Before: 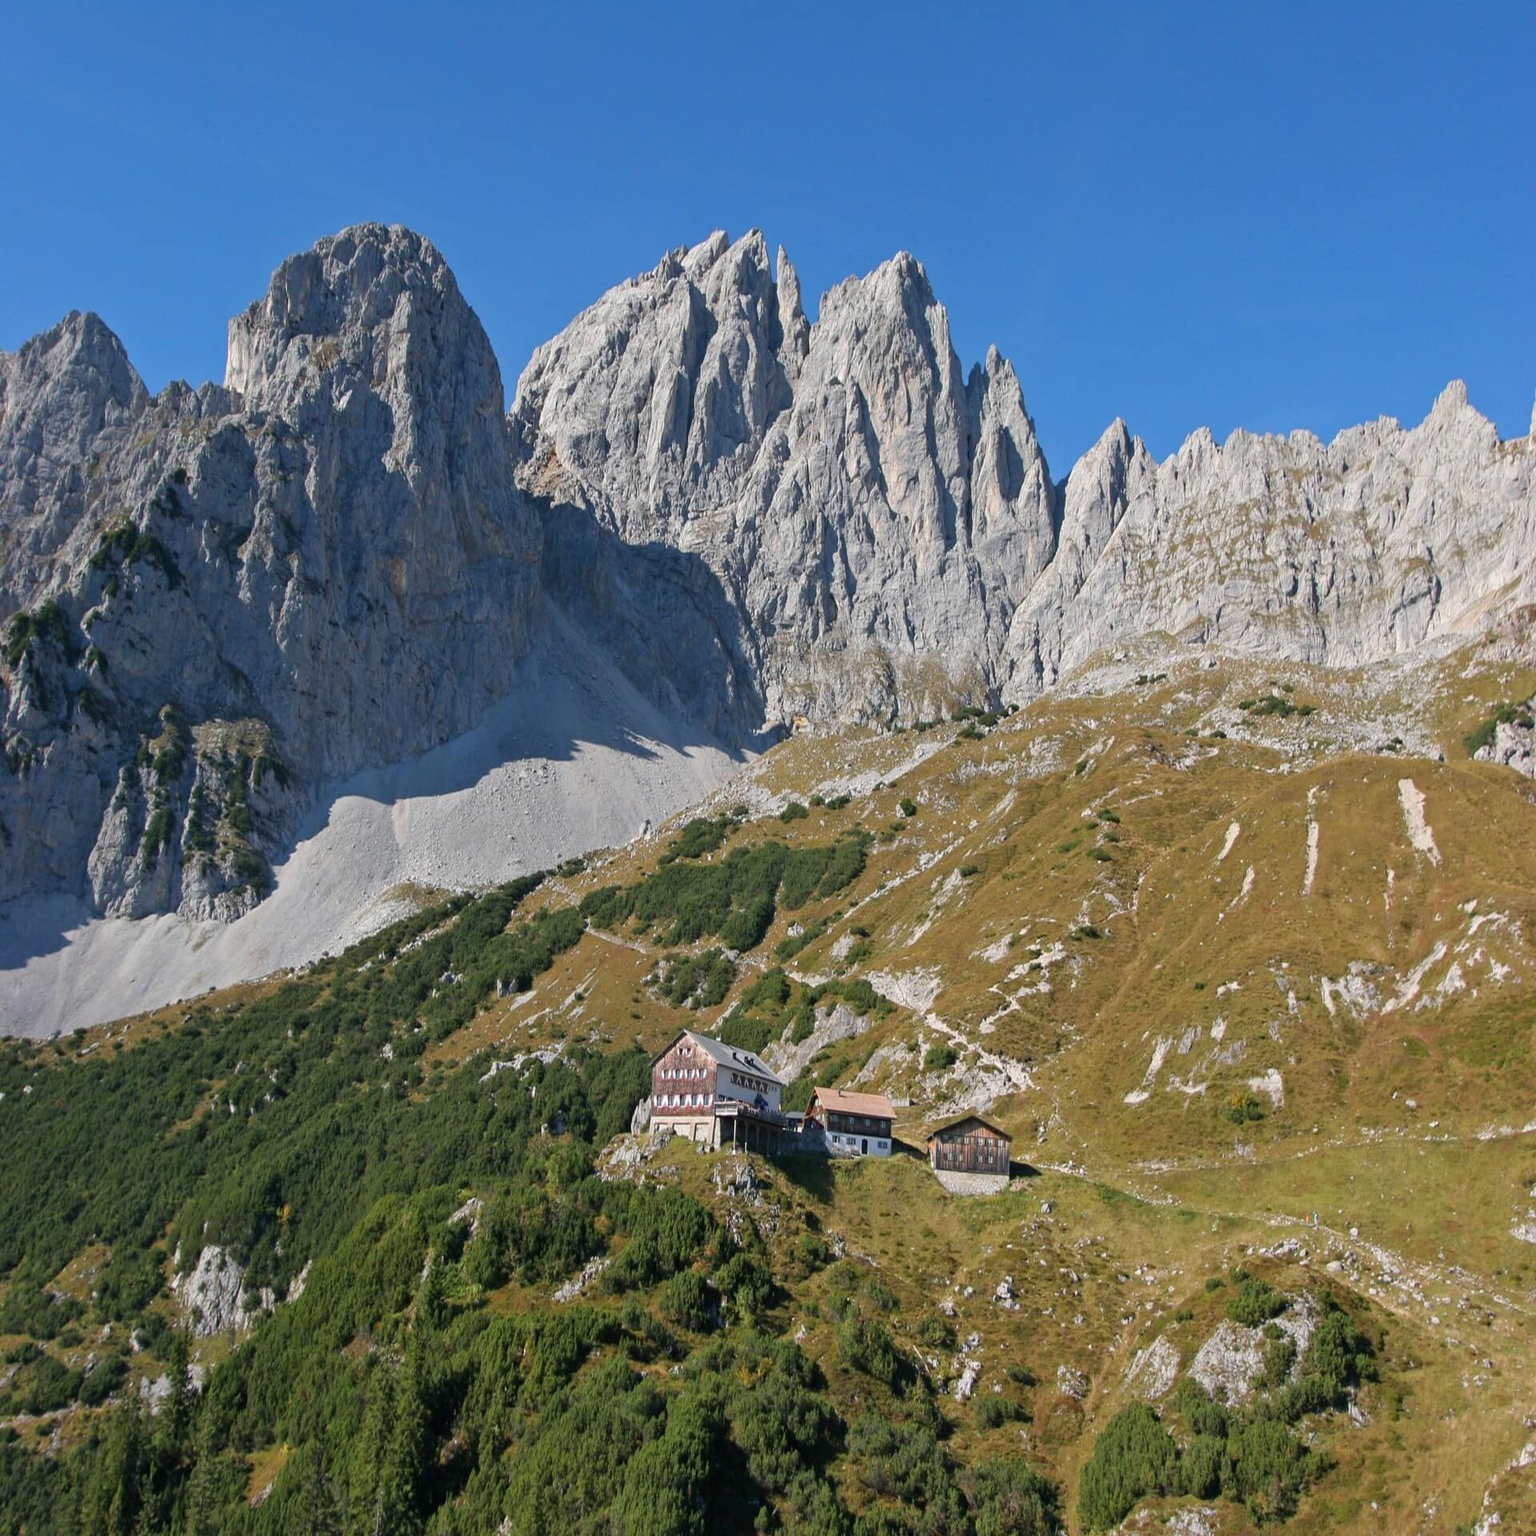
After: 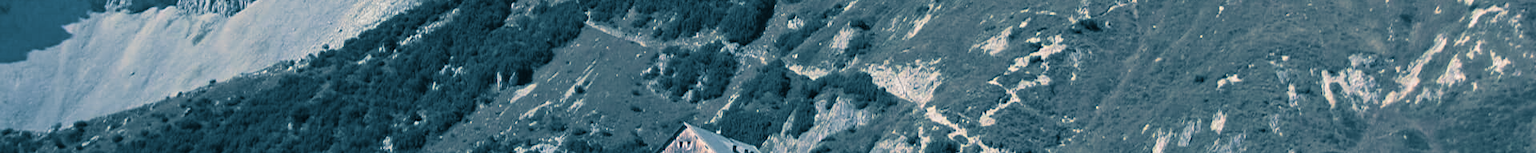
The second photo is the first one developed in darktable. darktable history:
contrast brightness saturation: saturation 0.18
crop and rotate: top 59.084%, bottom 30.916%
split-toning: shadows › hue 212.4°, balance -70
